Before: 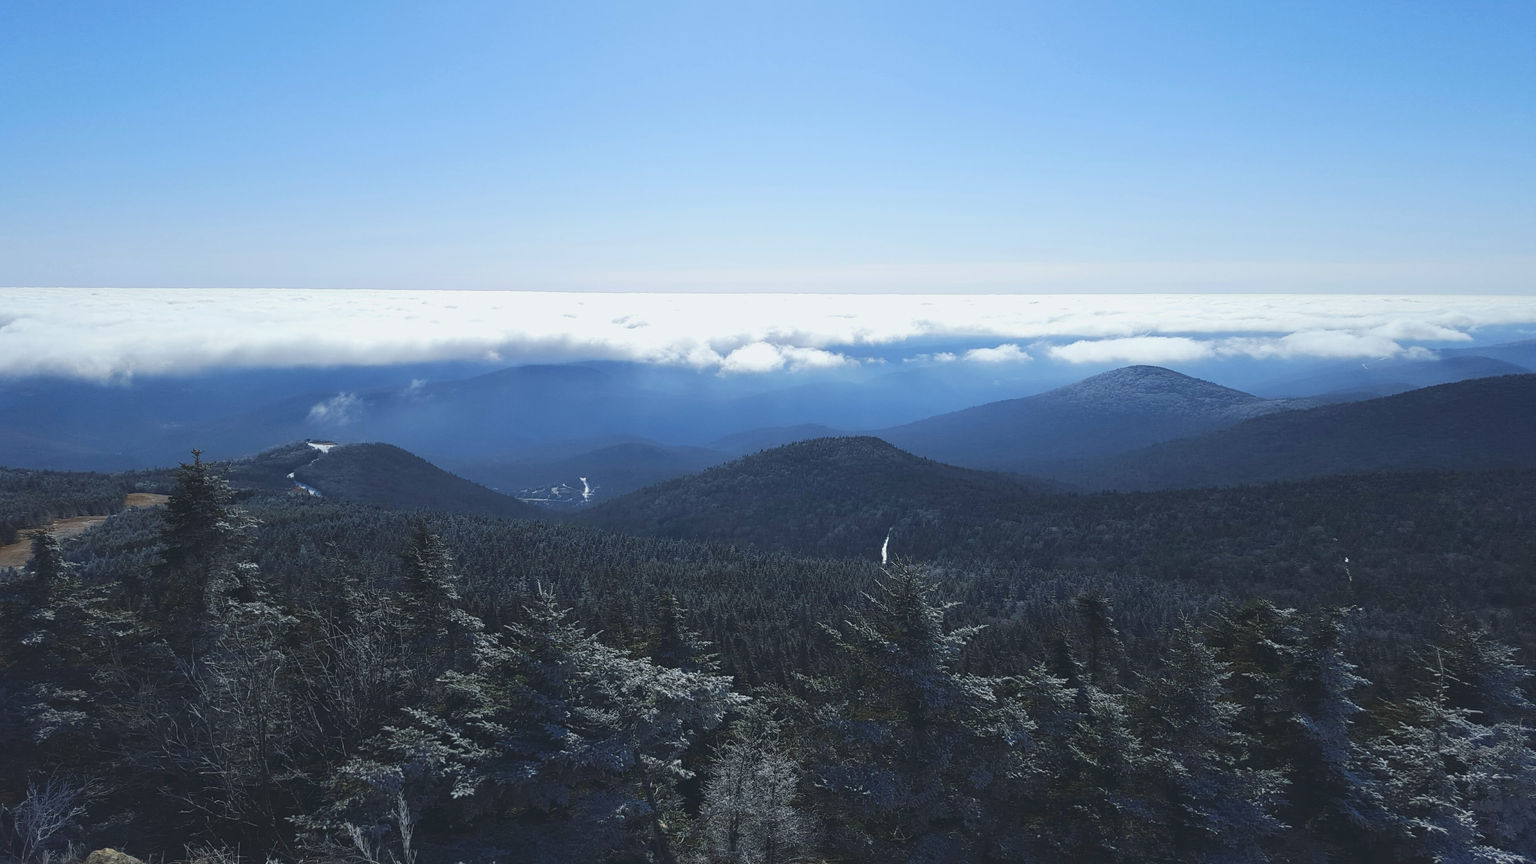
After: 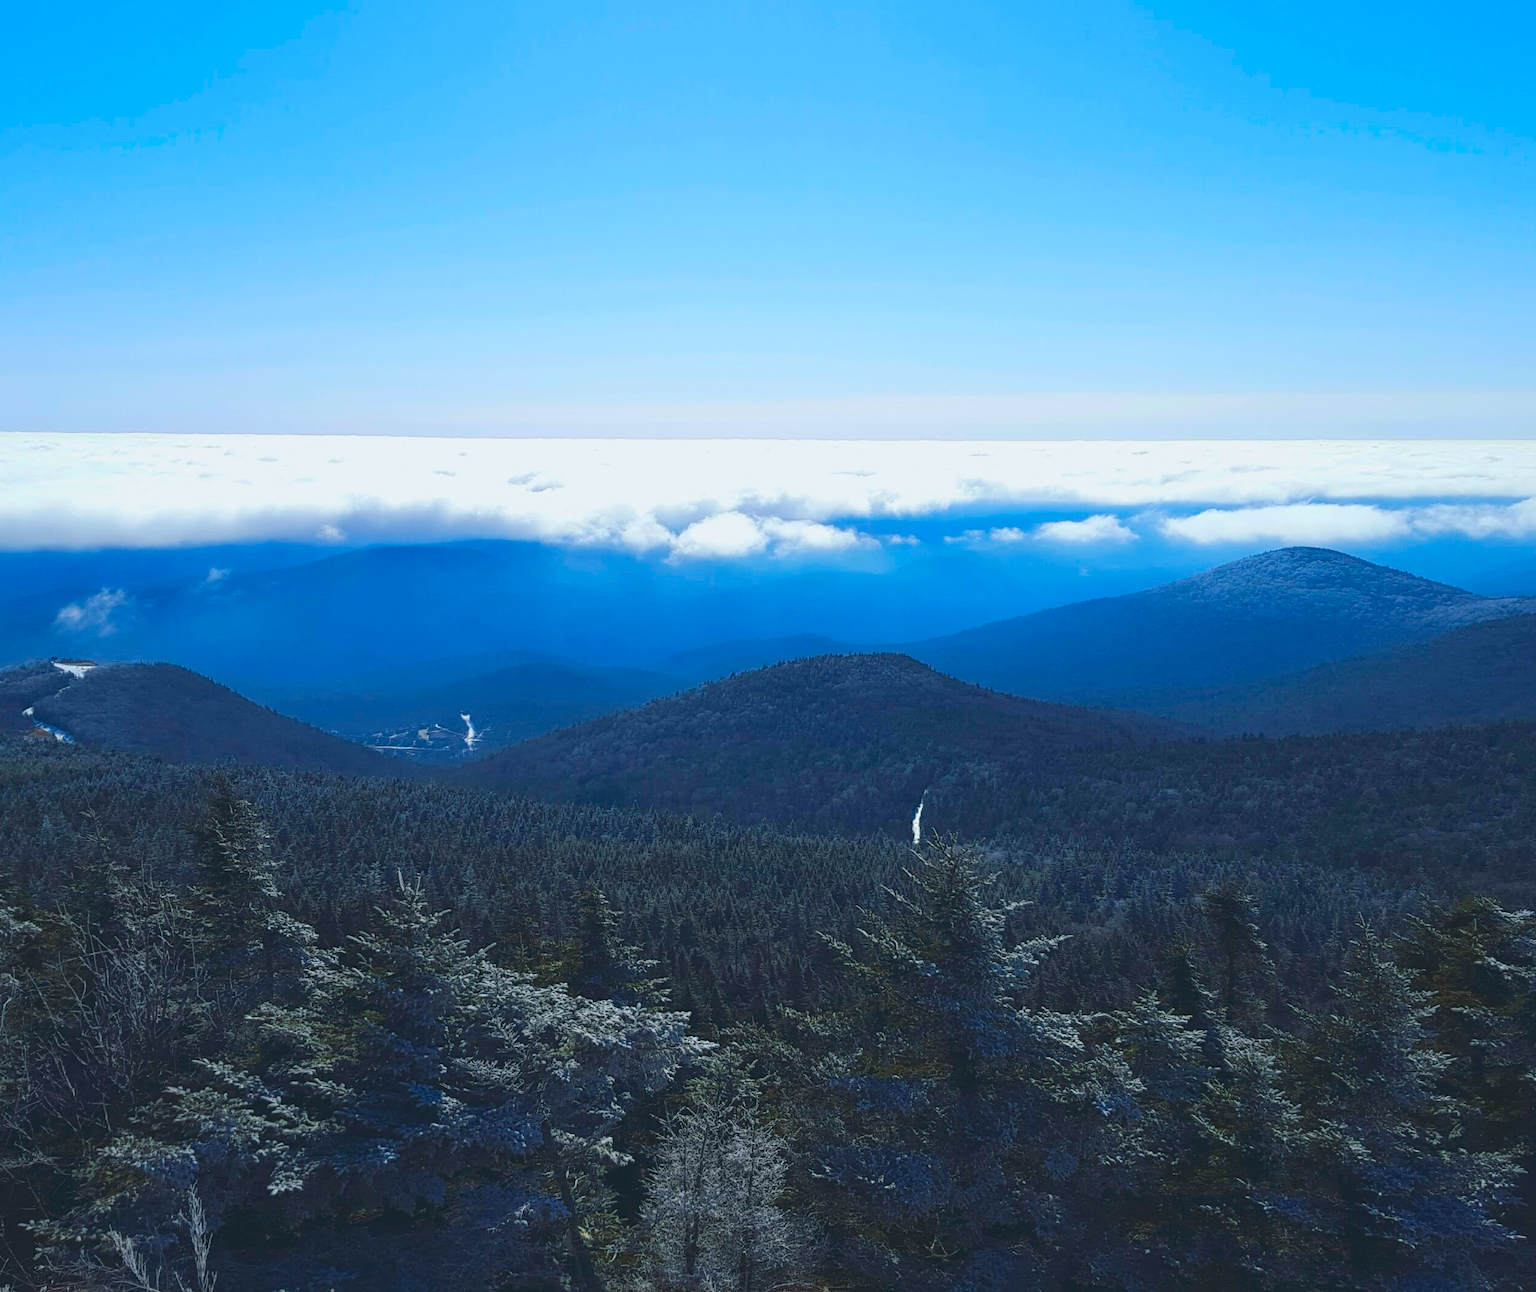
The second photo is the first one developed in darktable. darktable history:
color balance rgb: perceptual saturation grading › global saturation 100%
crop and rotate: left 17.732%, right 15.423%
